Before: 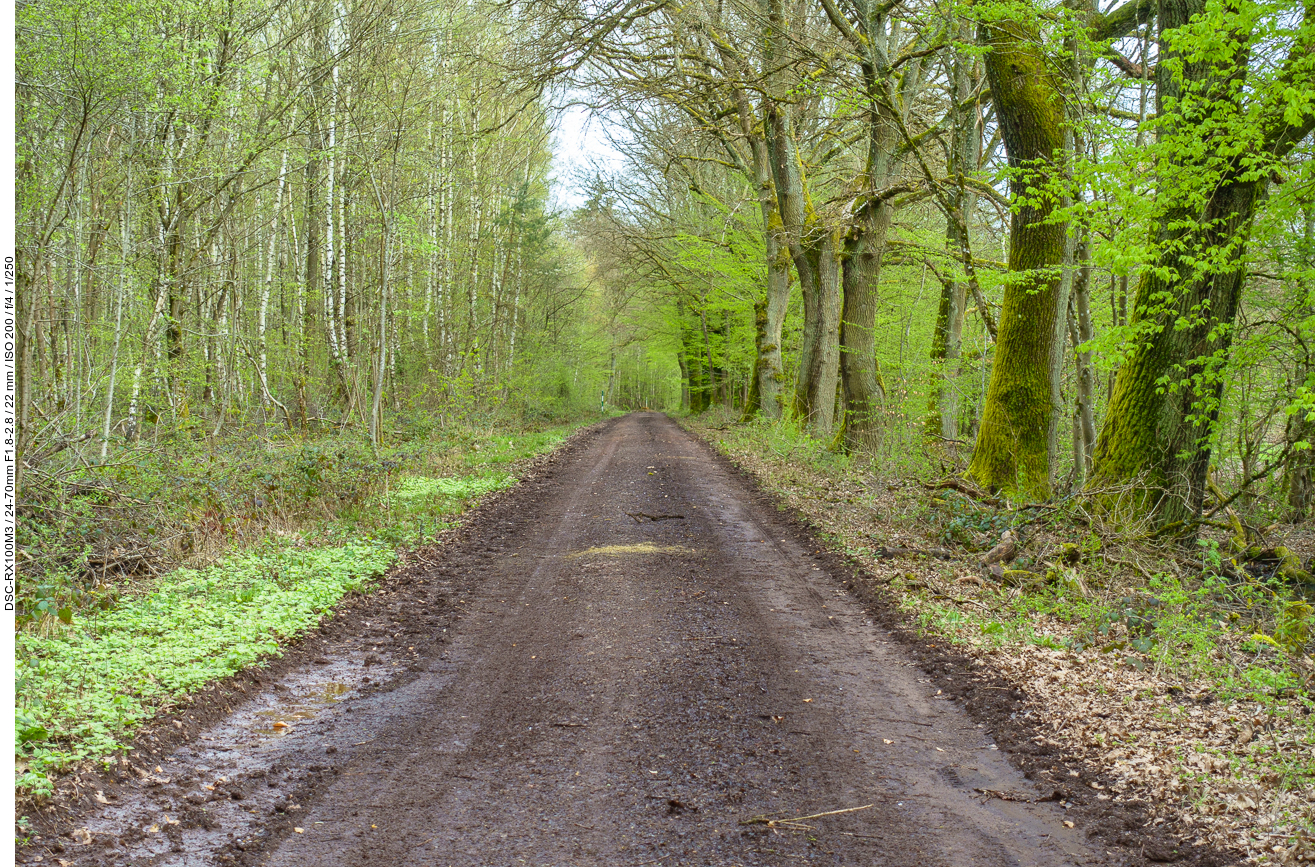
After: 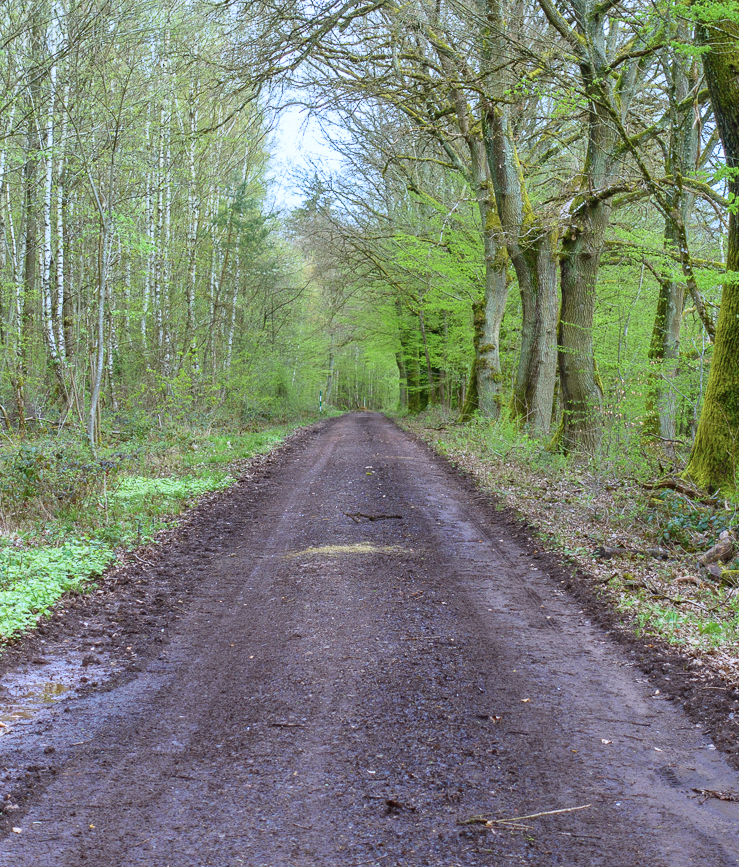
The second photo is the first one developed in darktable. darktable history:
crop: left 21.496%, right 22.254%
color calibration: illuminant as shot in camera, x 0.379, y 0.396, temperature 4138.76 K
